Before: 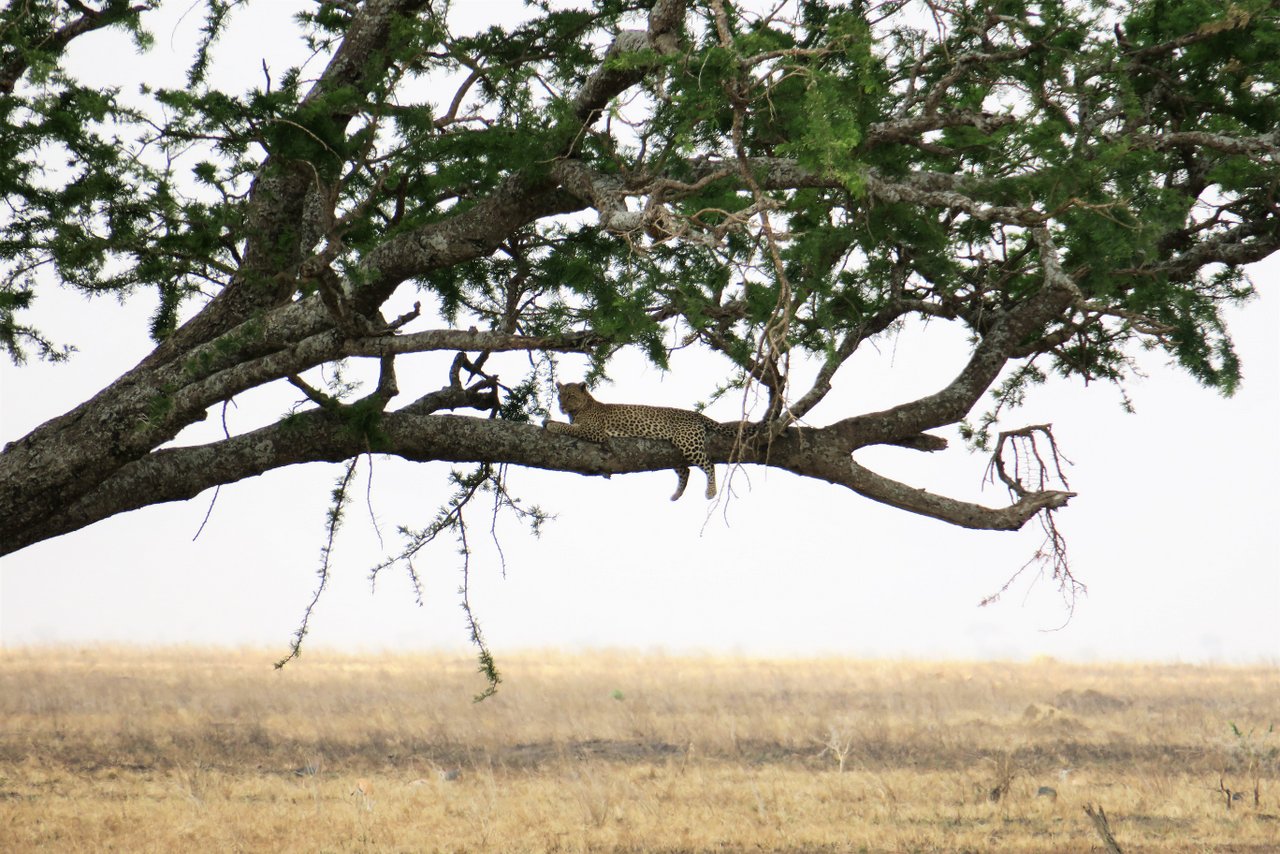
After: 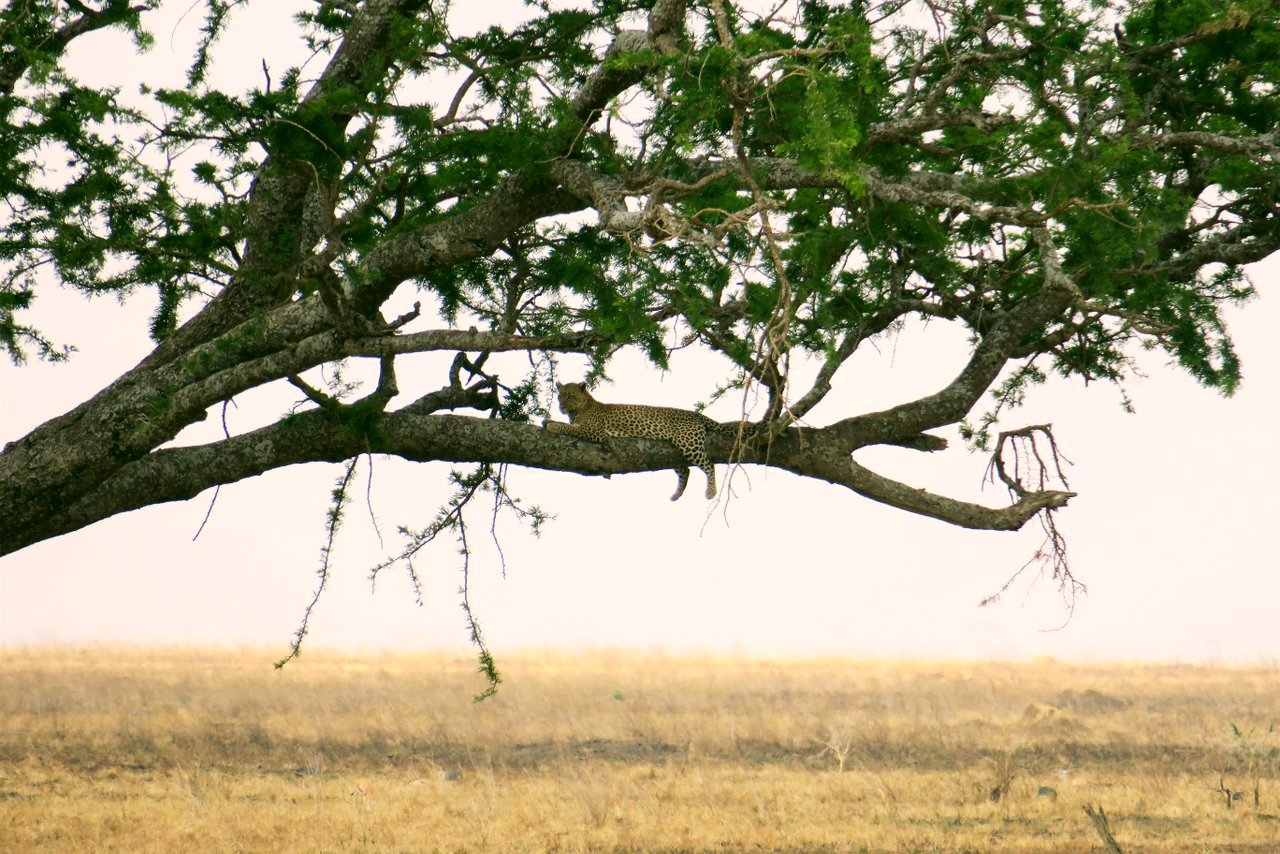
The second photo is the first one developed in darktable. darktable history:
color zones: curves: ch0 [(0, 0.613) (0.01, 0.613) (0.245, 0.448) (0.498, 0.529) (0.642, 0.665) (0.879, 0.777) (0.99, 0.613)]; ch1 [(0, 0) (0.143, 0) (0.286, 0) (0.429, 0) (0.571, 0) (0.714, 0) (0.857, 0)], mix -121.96%
color correction: highlights a* 4.02, highlights b* 4.98, shadows a* -7.55, shadows b* 4.98
